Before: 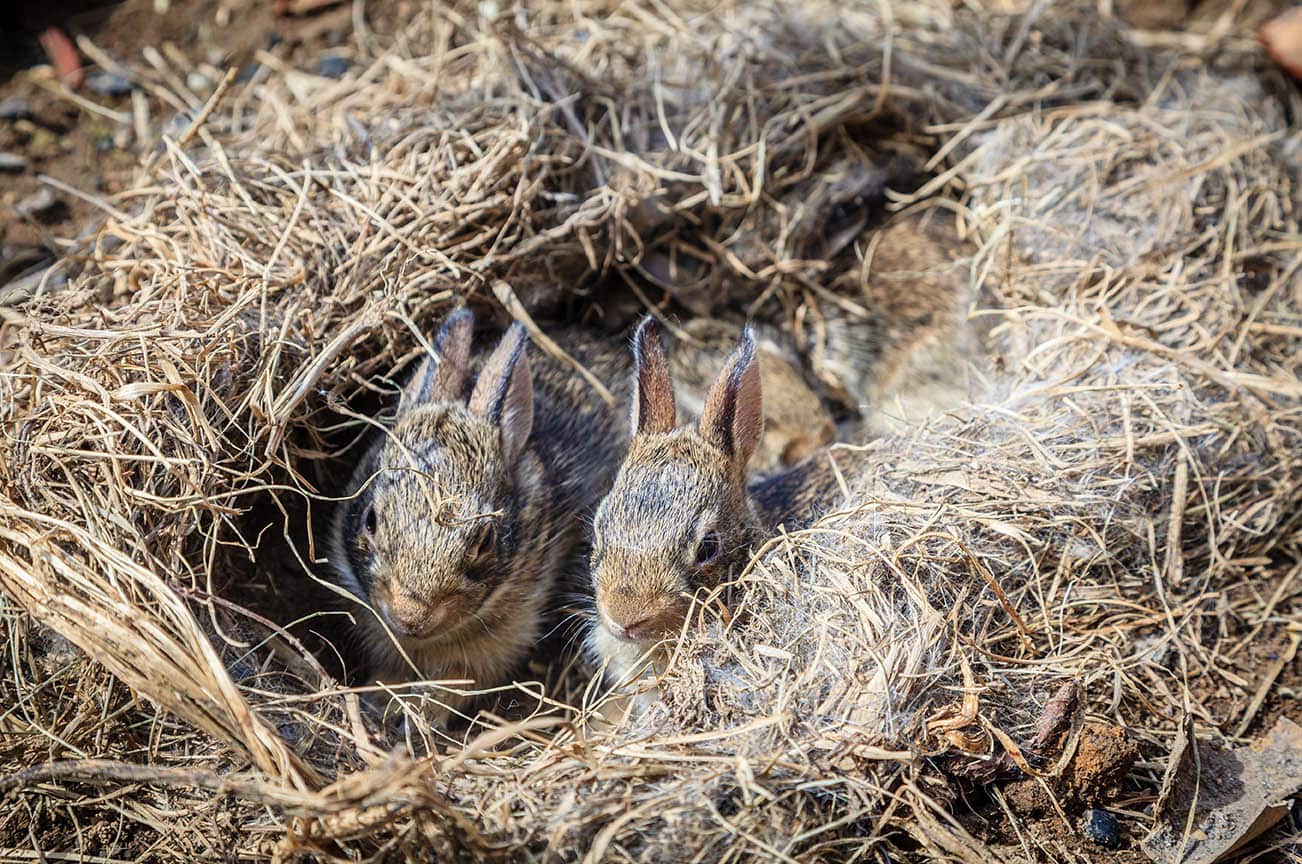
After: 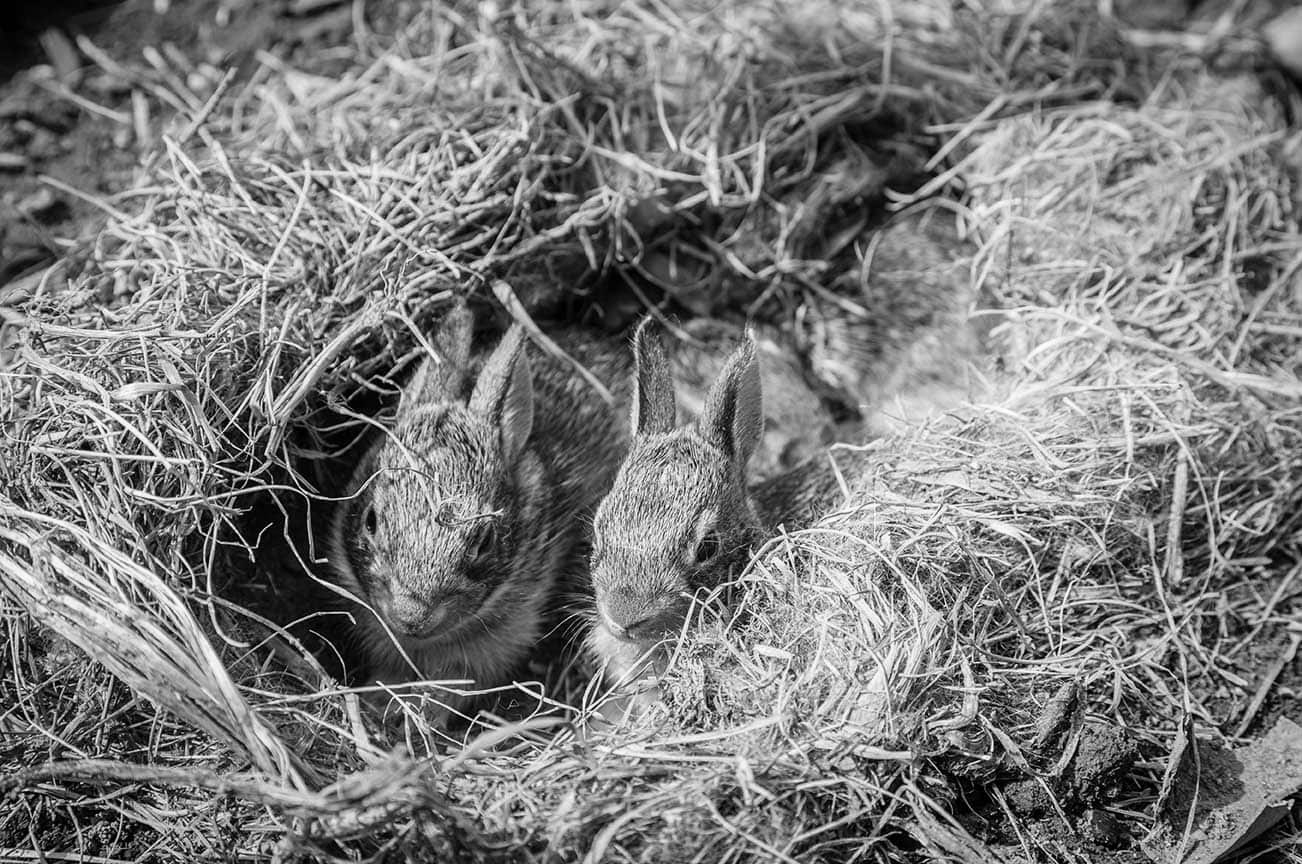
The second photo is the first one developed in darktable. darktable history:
white balance: red 0.931, blue 1.11
color calibration: output gray [0.267, 0.423, 0.261, 0], illuminant same as pipeline (D50), adaptation none (bypass)
